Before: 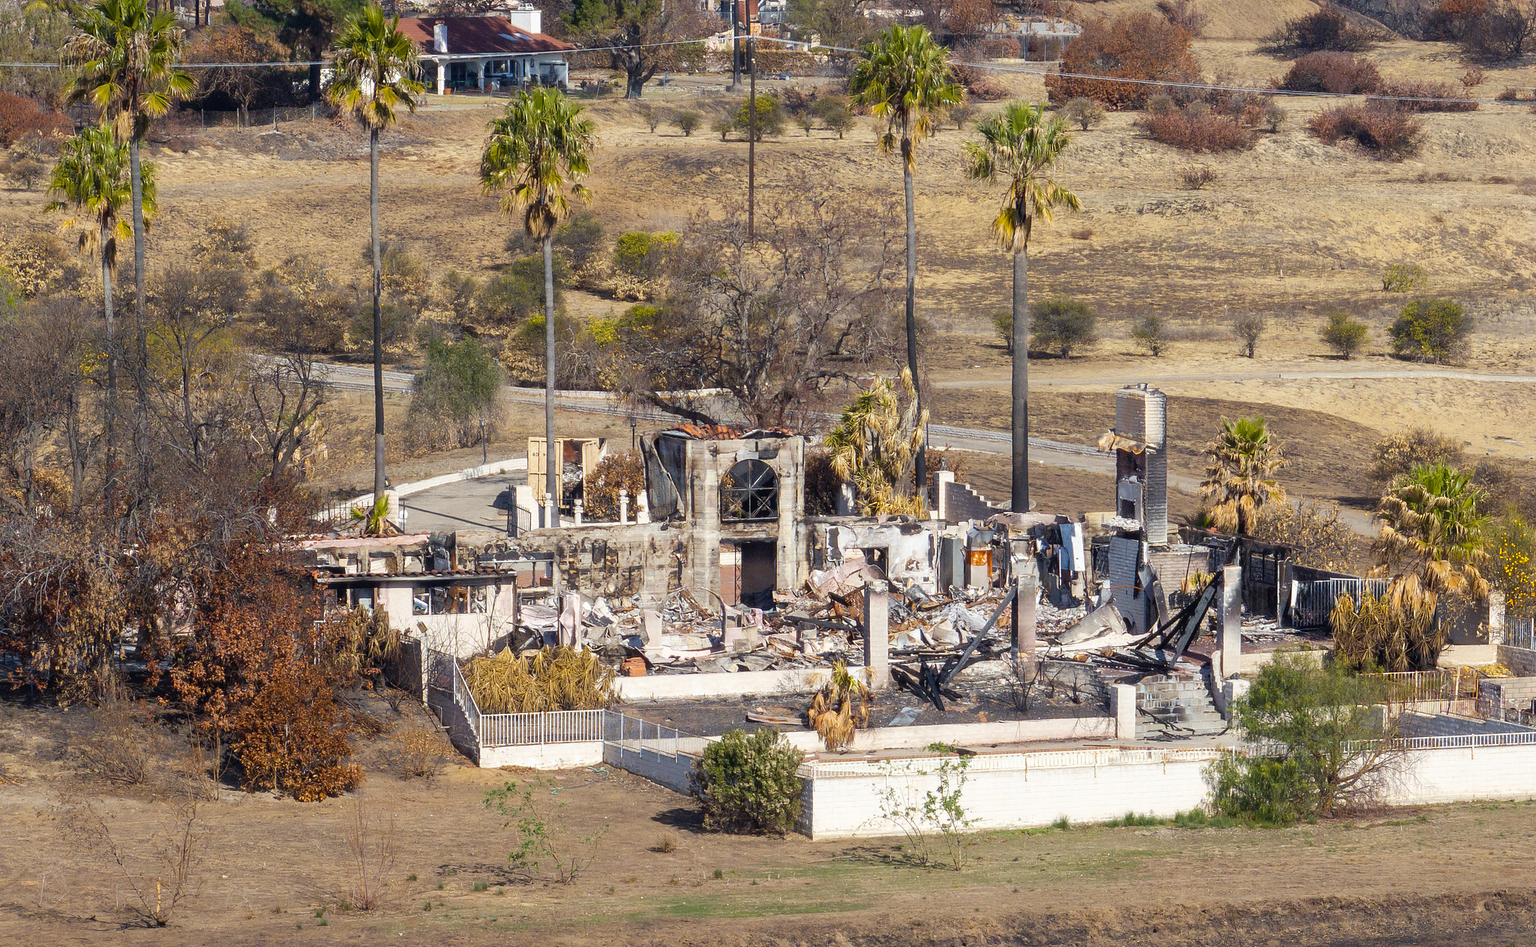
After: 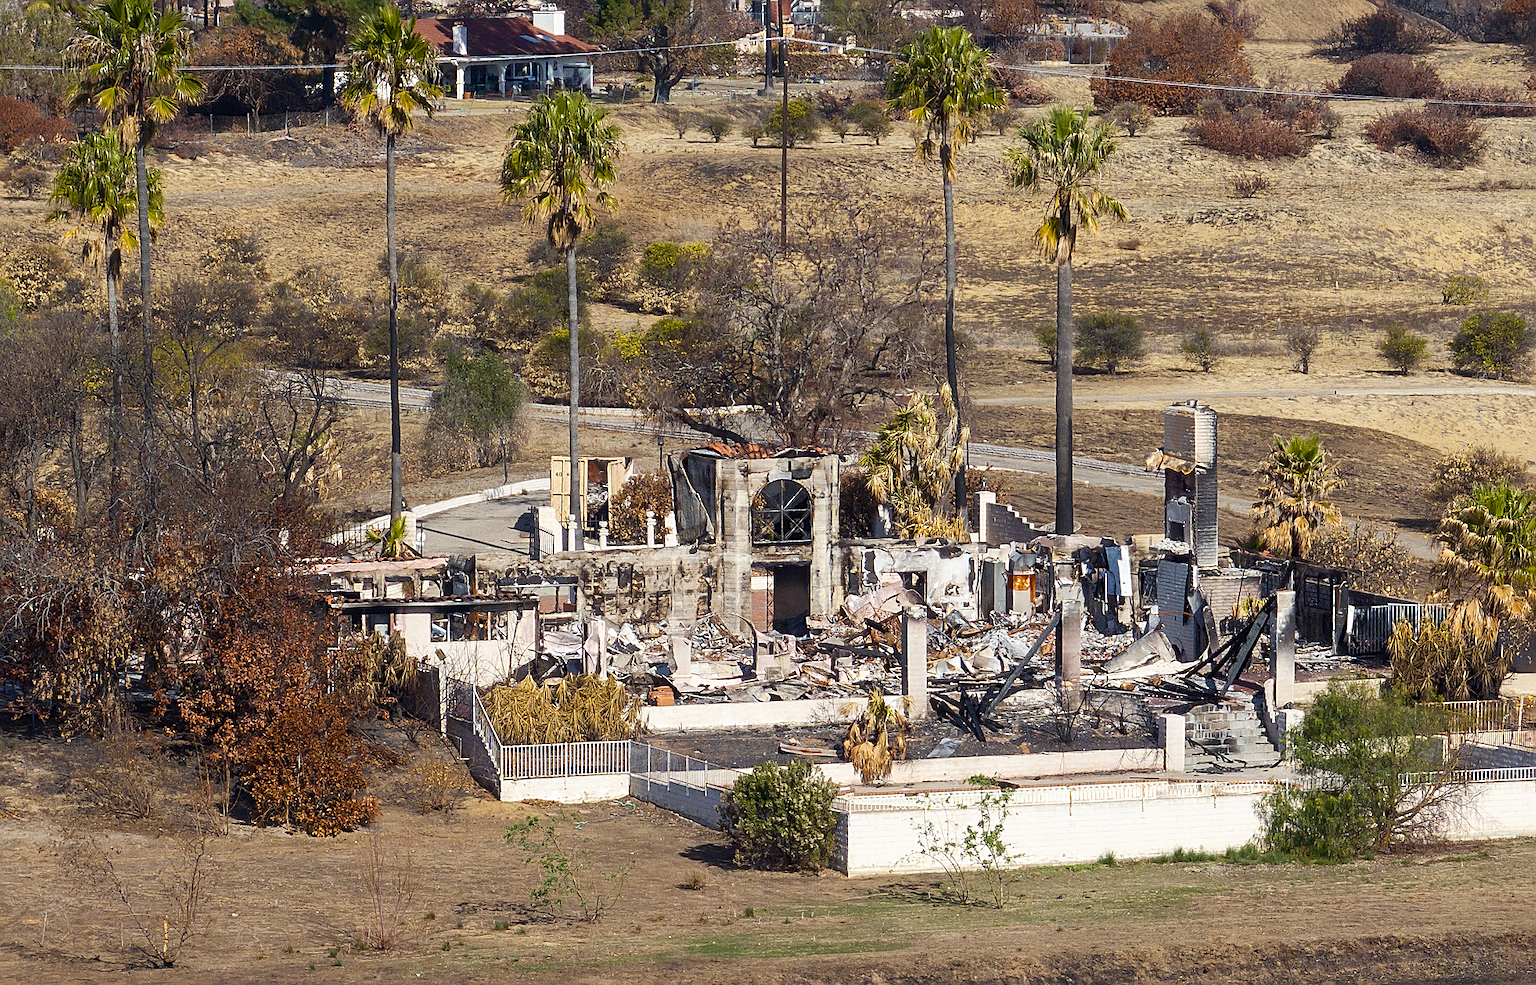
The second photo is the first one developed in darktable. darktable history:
crop: right 4.118%, bottom 0.038%
tone curve: curves: ch0 [(0, 0) (0.003, 0.002) (0.011, 0.009) (0.025, 0.022) (0.044, 0.041) (0.069, 0.059) (0.1, 0.082) (0.136, 0.106) (0.177, 0.138) (0.224, 0.179) (0.277, 0.226) (0.335, 0.28) (0.399, 0.342) (0.468, 0.413) (0.543, 0.493) (0.623, 0.591) (0.709, 0.699) (0.801, 0.804) (0.898, 0.899) (1, 1)], color space Lab, independent channels, preserve colors none
base curve: preserve colors none
sharpen: on, module defaults
